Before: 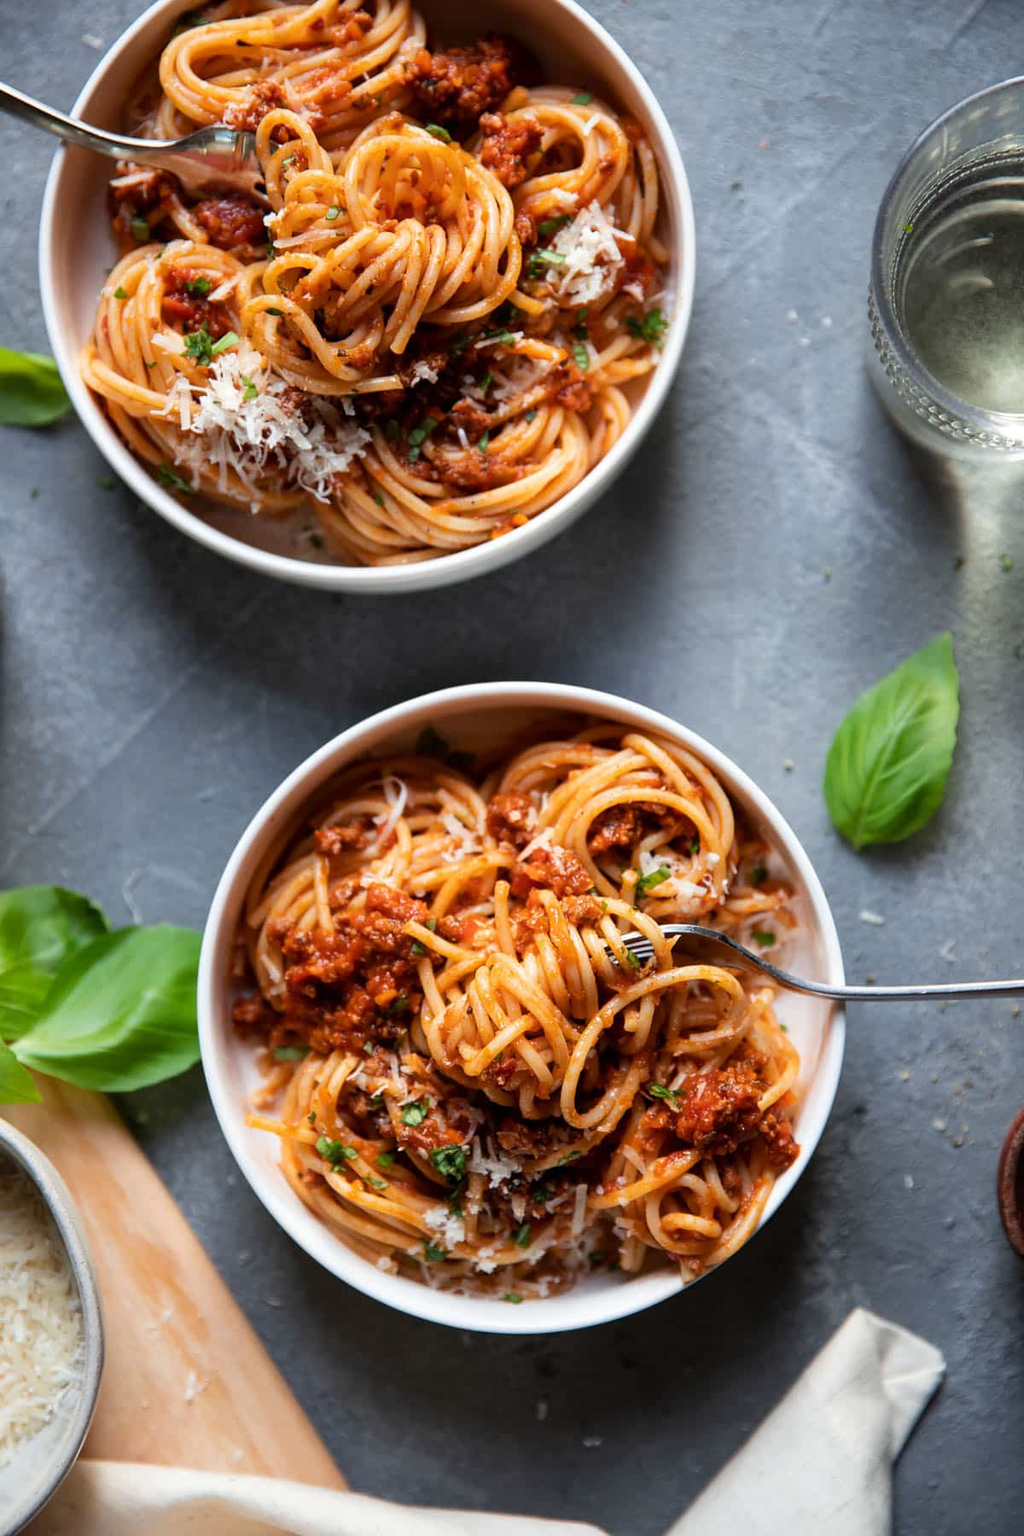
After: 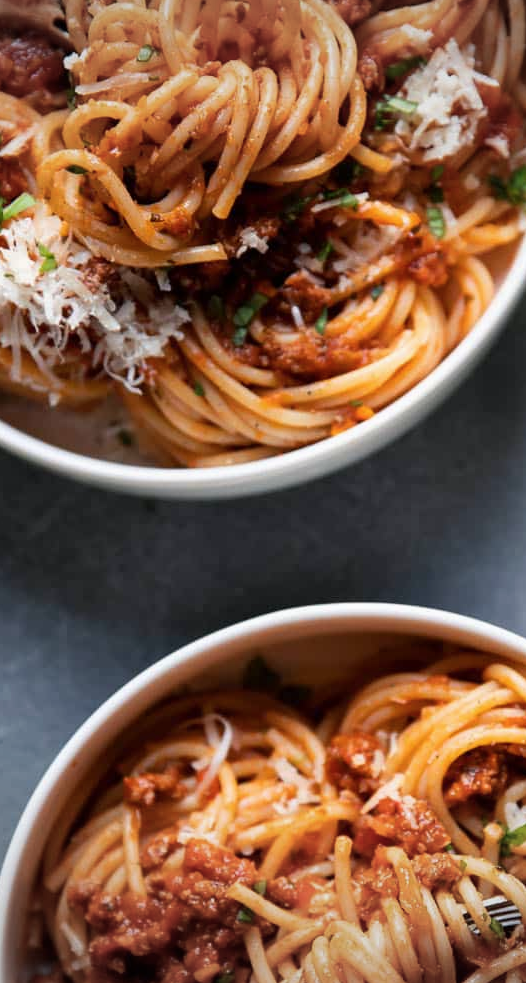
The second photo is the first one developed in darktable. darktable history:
vignetting: fall-off start 97.75%, fall-off radius 98.7%, width/height ratio 1.372
exposure: exposure -0.046 EV, compensate highlight preservation false
color balance rgb: shadows lift › chroma 2.019%, shadows lift › hue 247.49°, highlights gain › chroma 0.134%, highlights gain › hue 332.21°, perceptual saturation grading › global saturation 0.323%
crop: left 20.468%, top 10.897%, right 35.621%, bottom 34.47%
